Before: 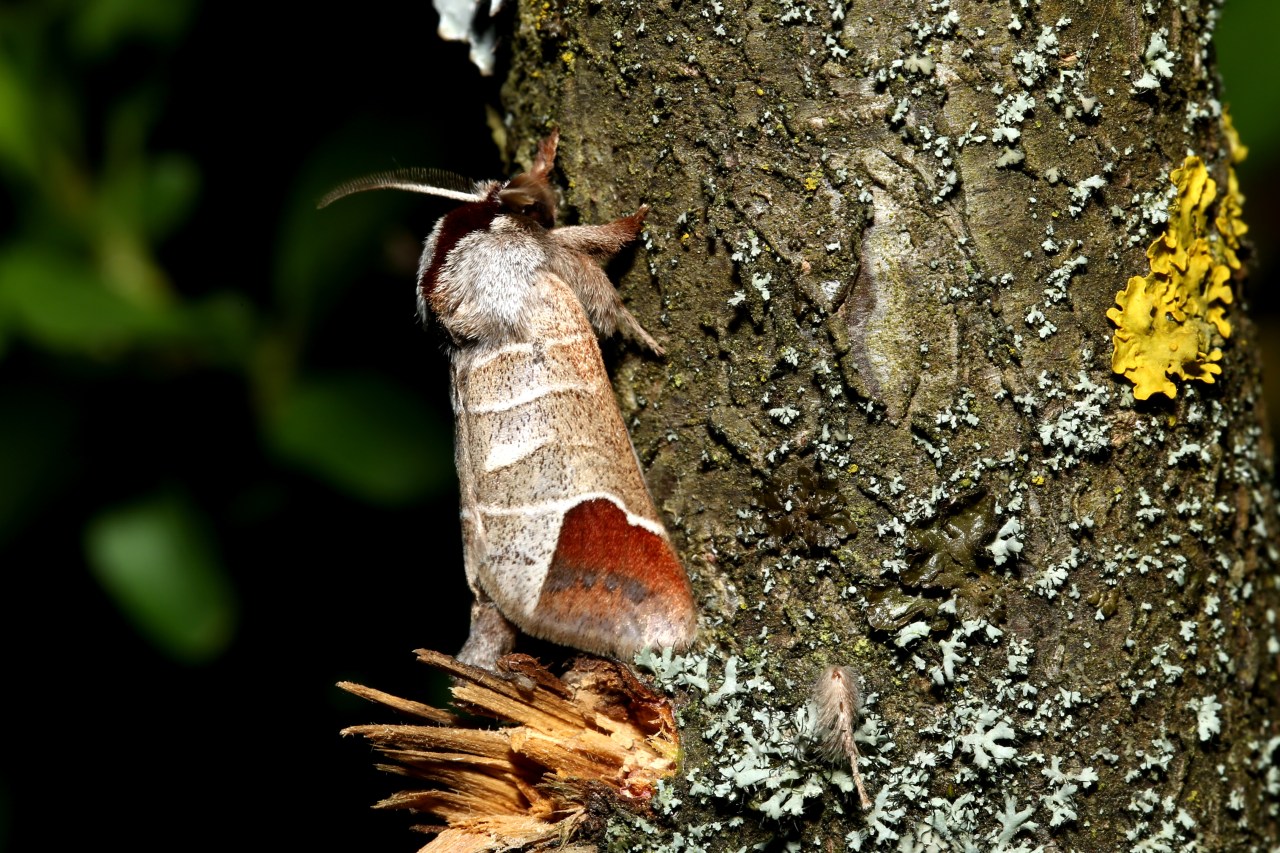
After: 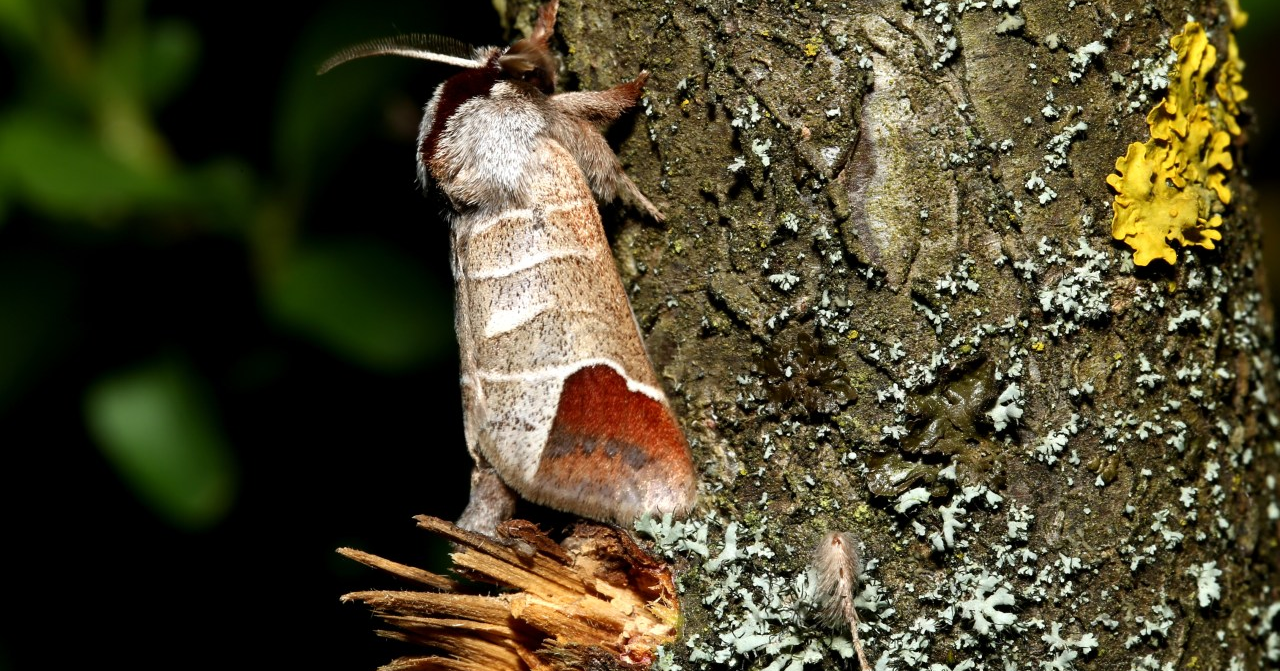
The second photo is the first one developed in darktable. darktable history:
crop and rotate: top 15.802%, bottom 5.528%
